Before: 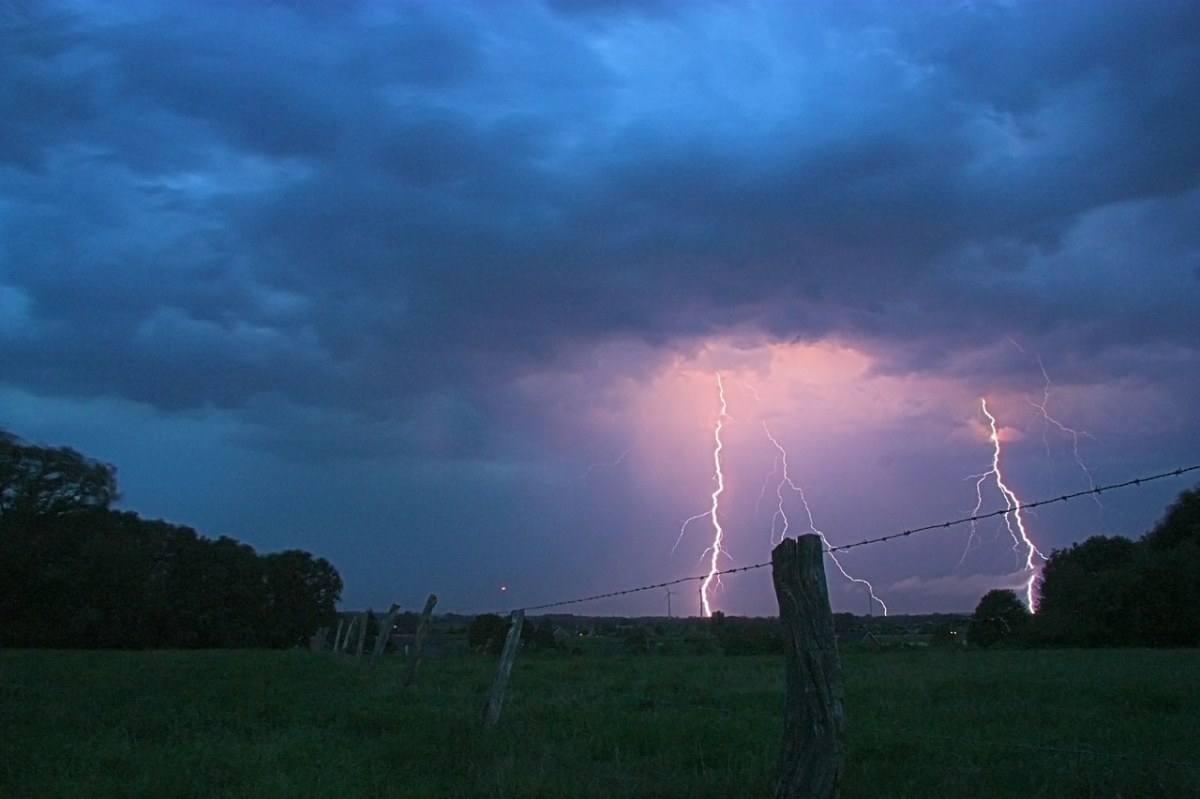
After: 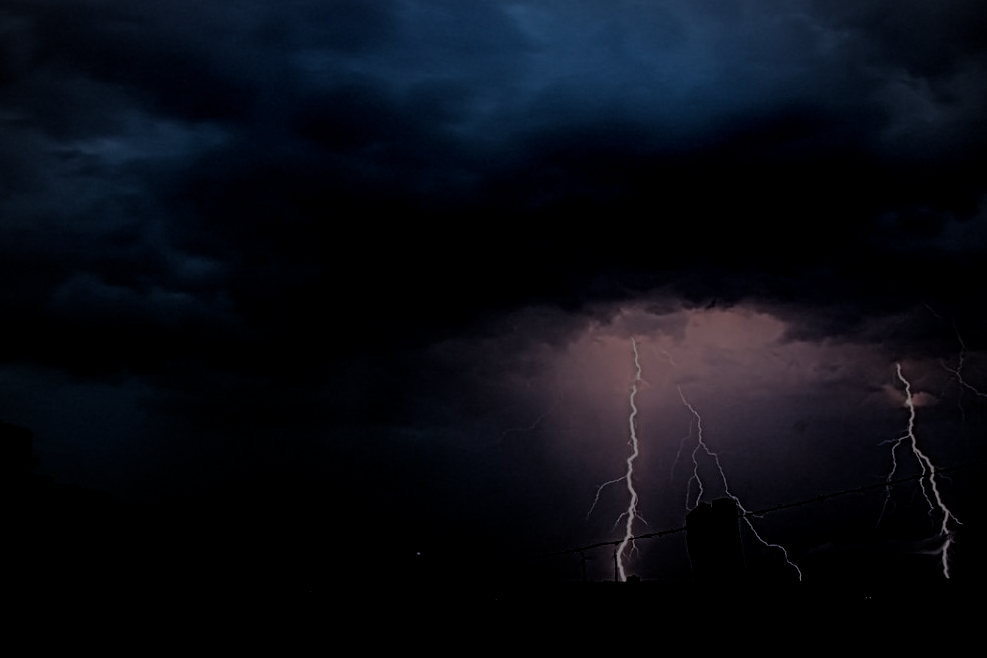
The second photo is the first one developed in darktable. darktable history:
crop and rotate: left 7.106%, top 4.42%, right 10.633%, bottom 13.209%
filmic rgb: black relative exposure -2.87 EV, white relative exposure 4.56 EV, hardness 1.71, contrast 1.267, iterations of high-quality reconstruction 0
local contrast: on, module defaults
vignetting: brightness -0.485, center (-0.03, 0.246)
exposure: exposure -2.376 EV, compensate exposure bias true, compensate highlight preservation false
